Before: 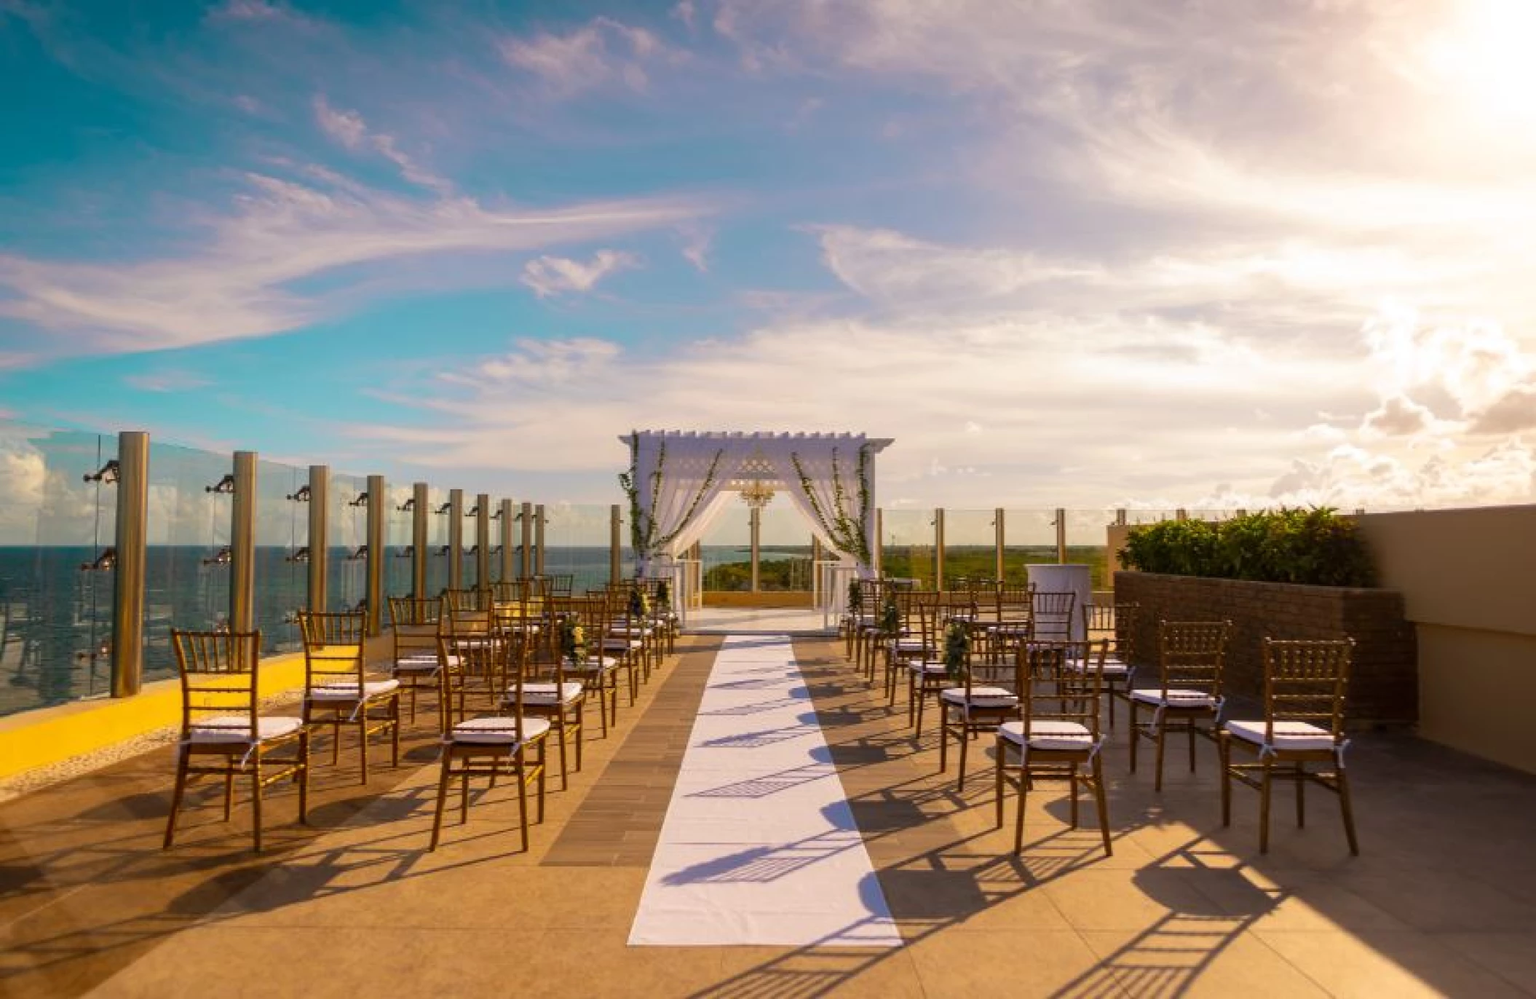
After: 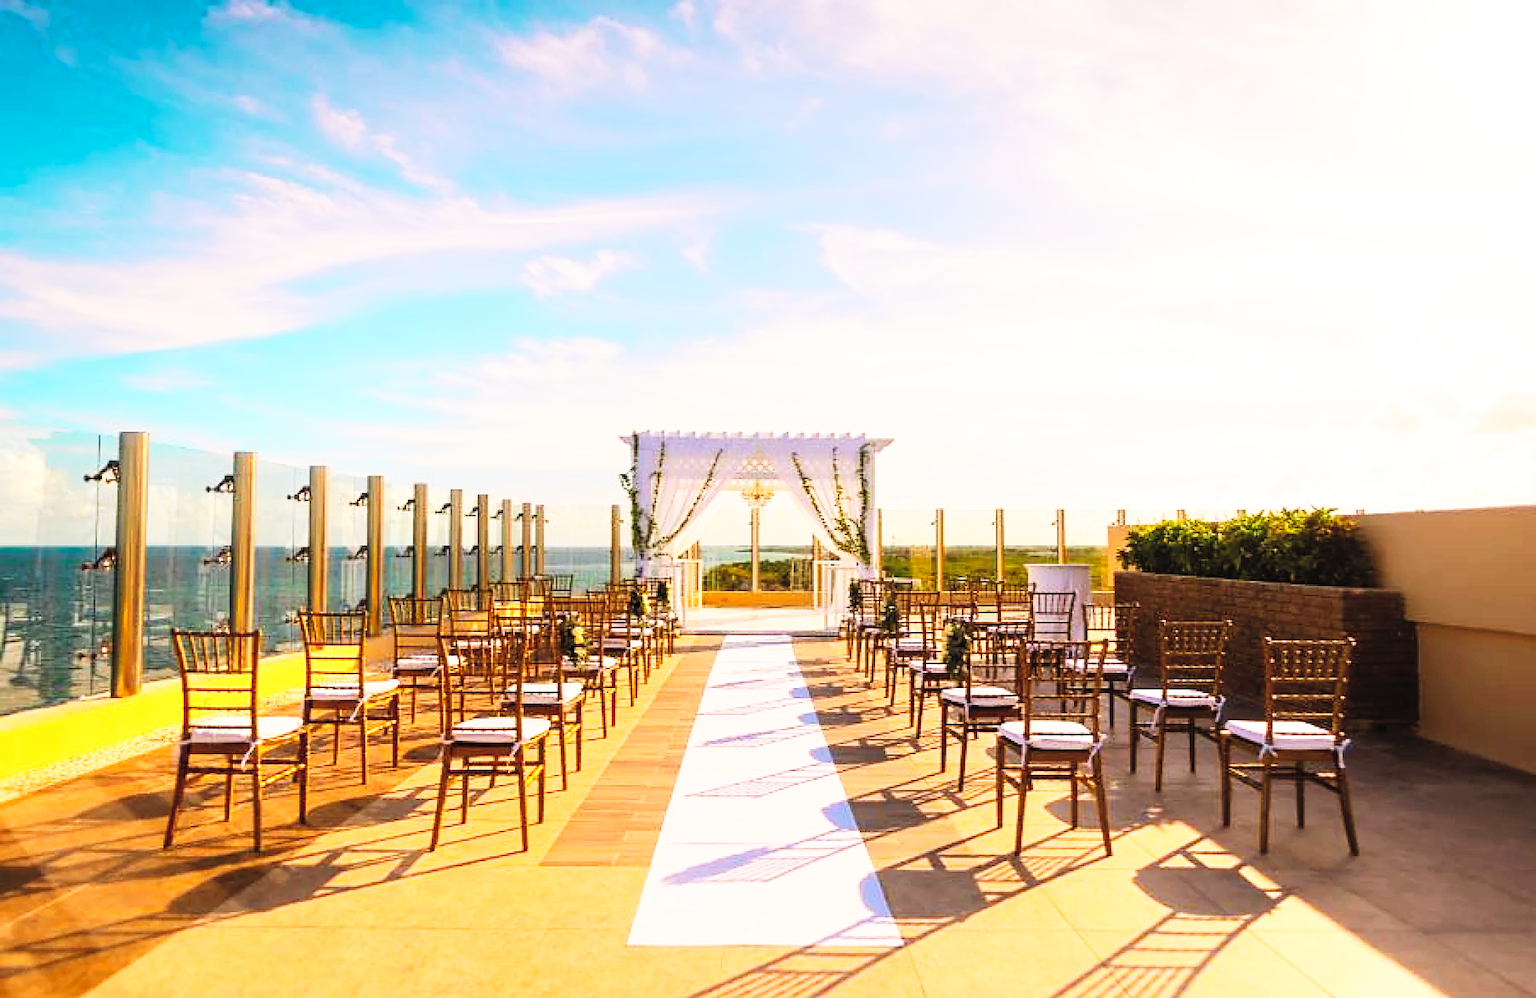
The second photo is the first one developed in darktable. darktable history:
color correction: highlights b* 0.022
contrast brightness saturation: contrast 0.139, brightness 0.212
base curve: curves: ch0 [(0, 0) (0.007, 0.004) (0.027, 0.03) (0.046, 0.07) (0.207, 0.54) (0.442, 0.872) (0.673, 0.972) (1, 1)], preserve colors none
sharpen: on, module defaults
exposure: exposure -0.052 EV, compensate highlight preservation false
